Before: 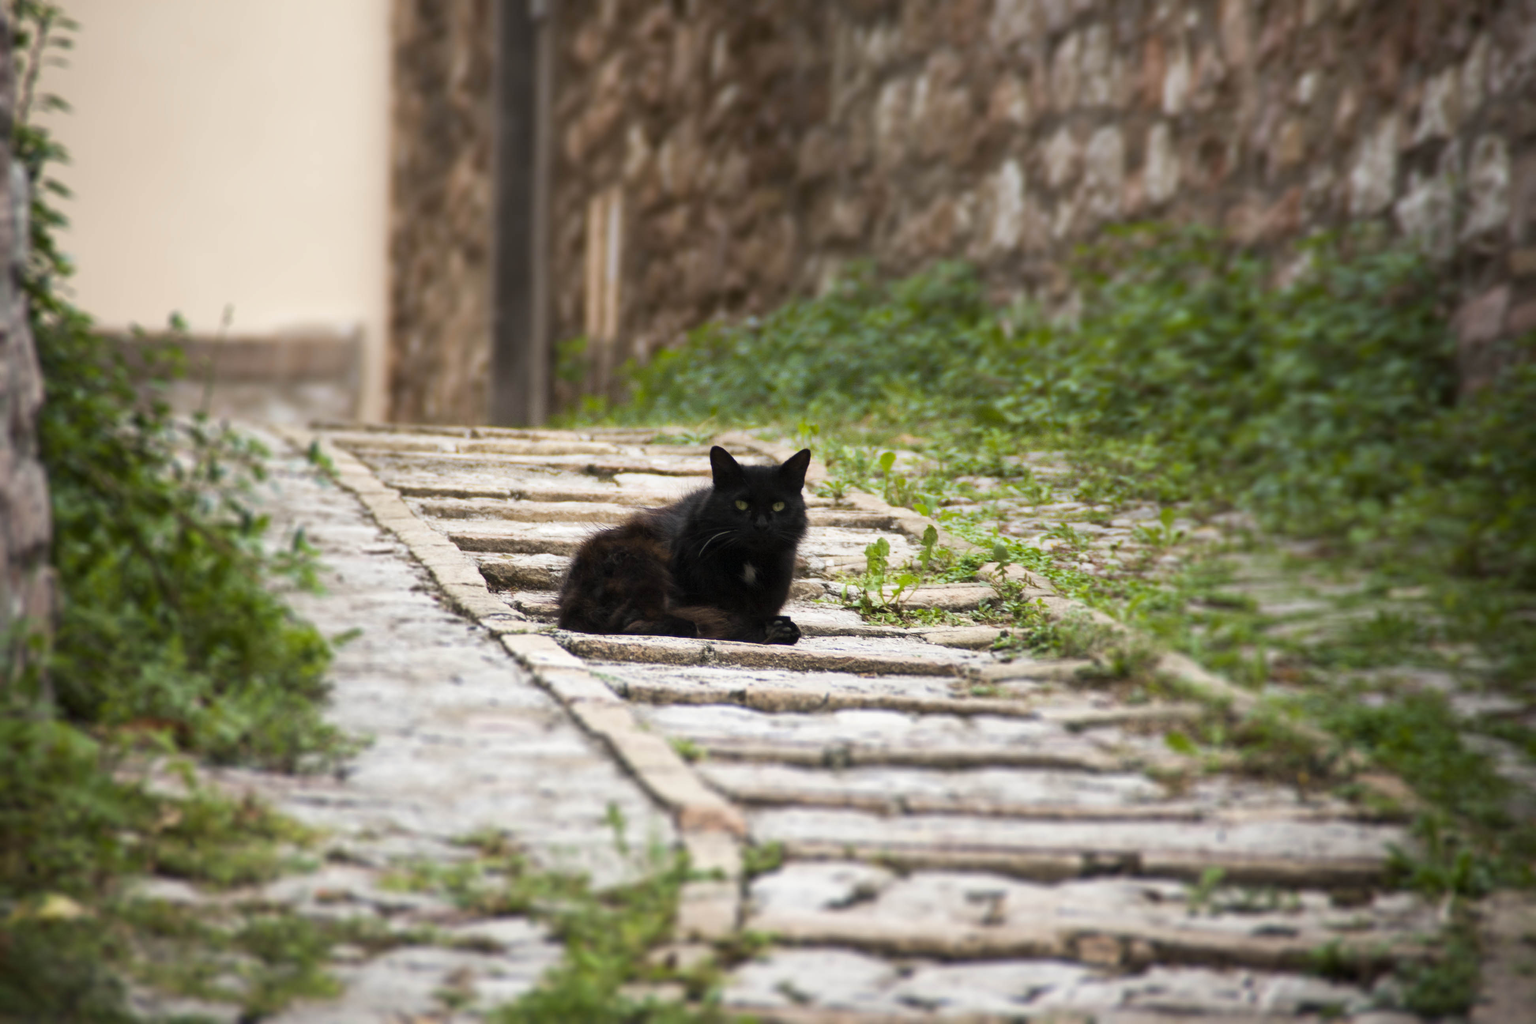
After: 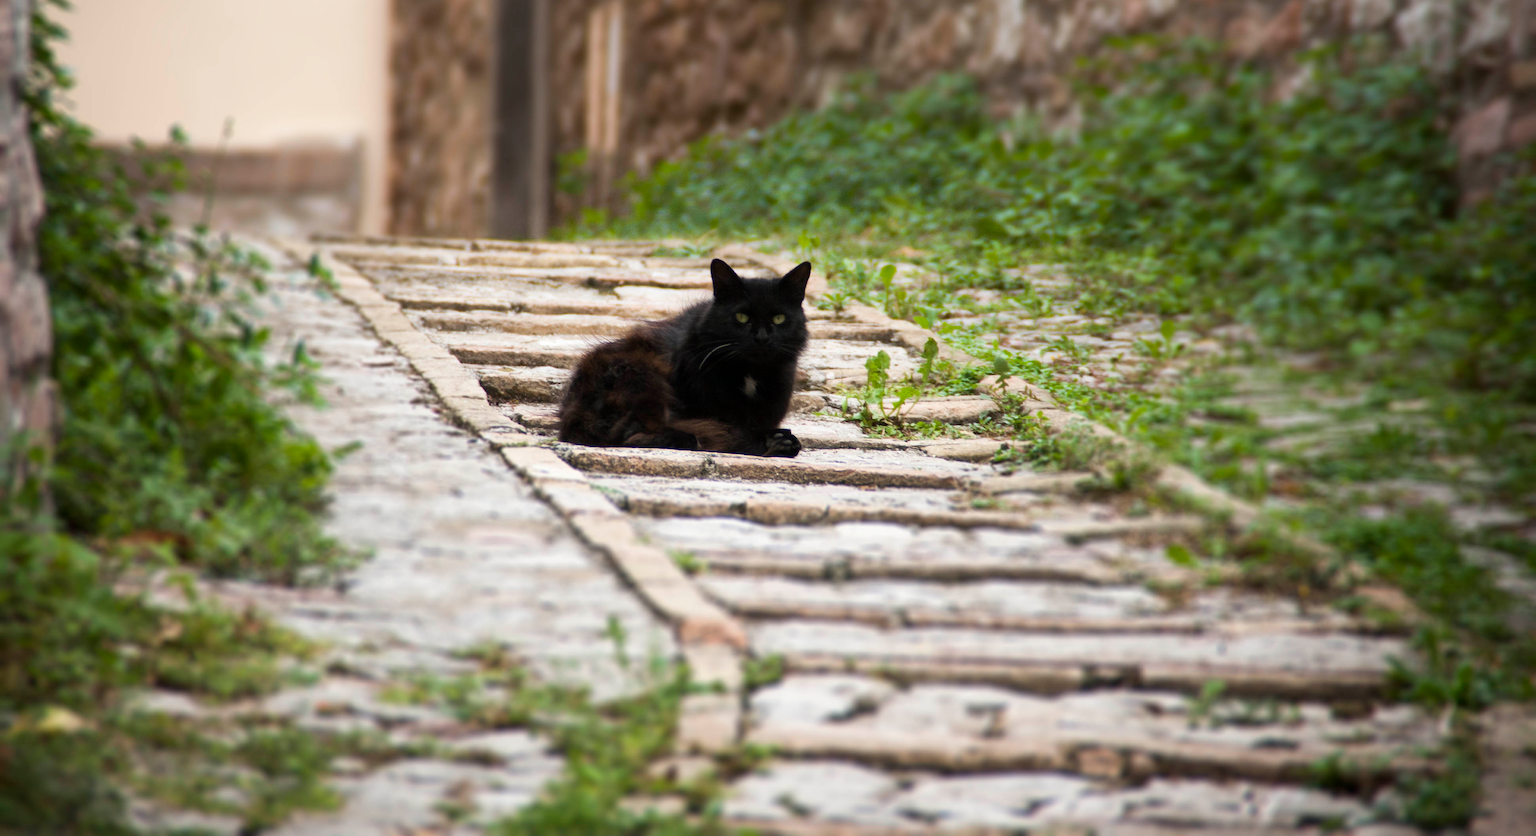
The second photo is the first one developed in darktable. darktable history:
crop and rotate: top 18.326%
